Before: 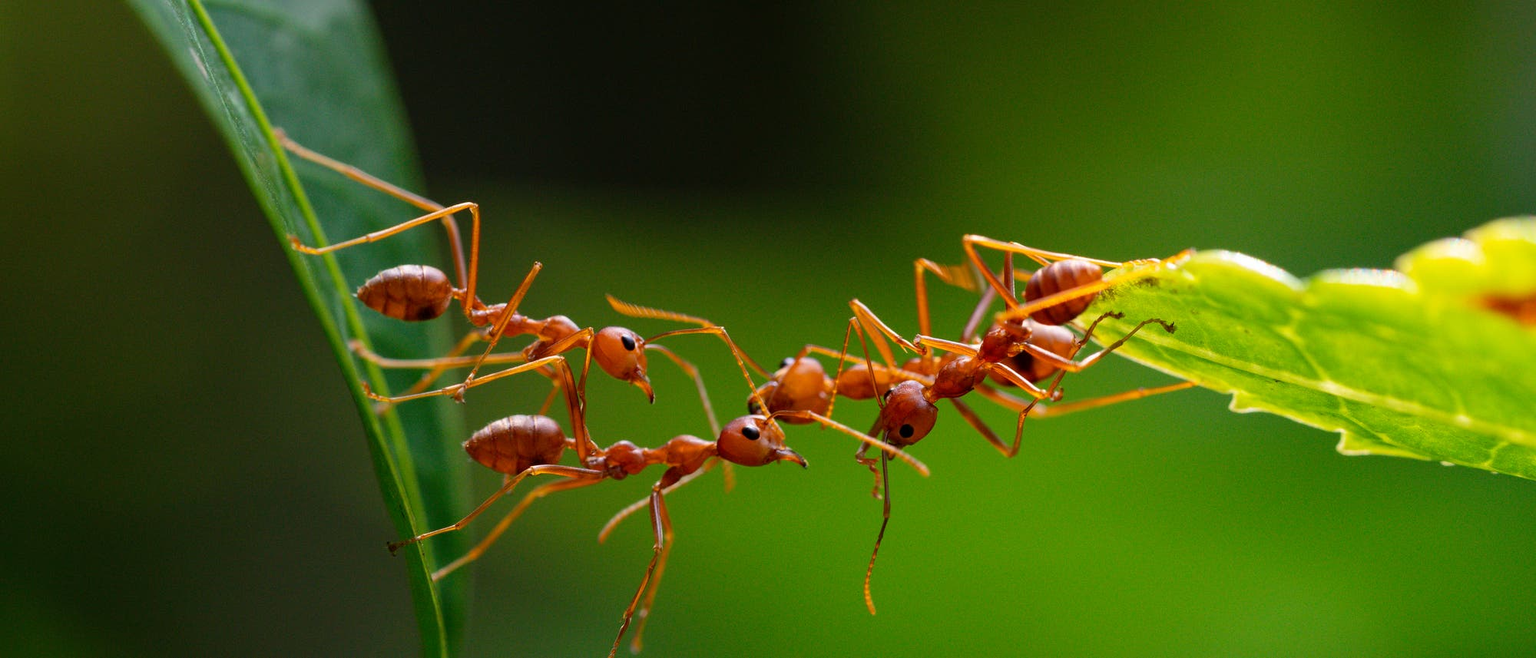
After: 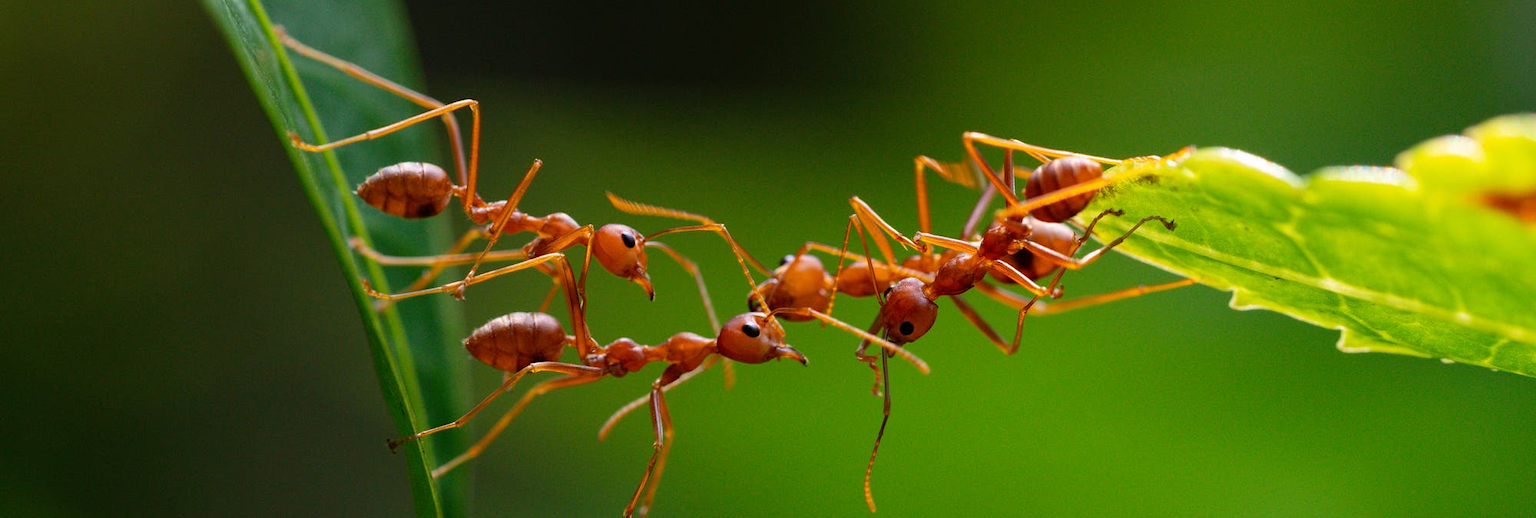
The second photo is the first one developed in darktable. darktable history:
crop and rotate: top 15.723%, bottom 5.456%
